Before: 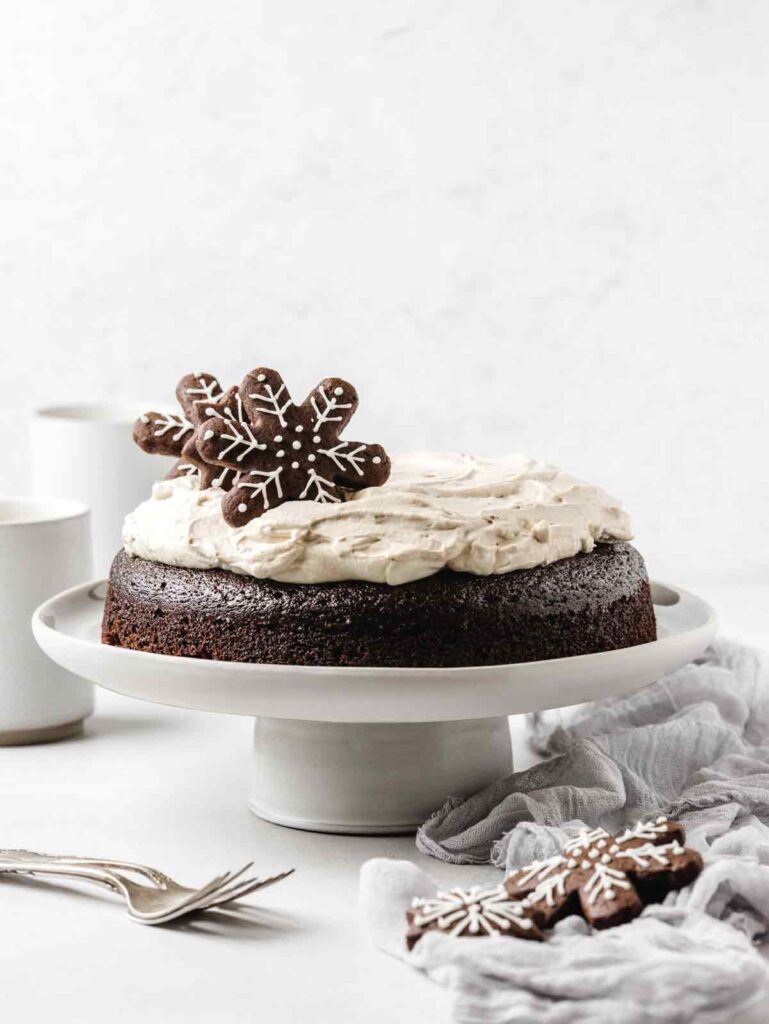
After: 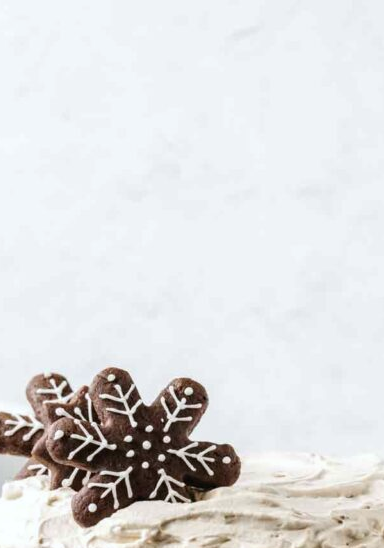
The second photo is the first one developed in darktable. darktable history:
white balance: red 0.982, blue 1.018
crop: left 19.556%, right 30.401%, bottom 46.458%
